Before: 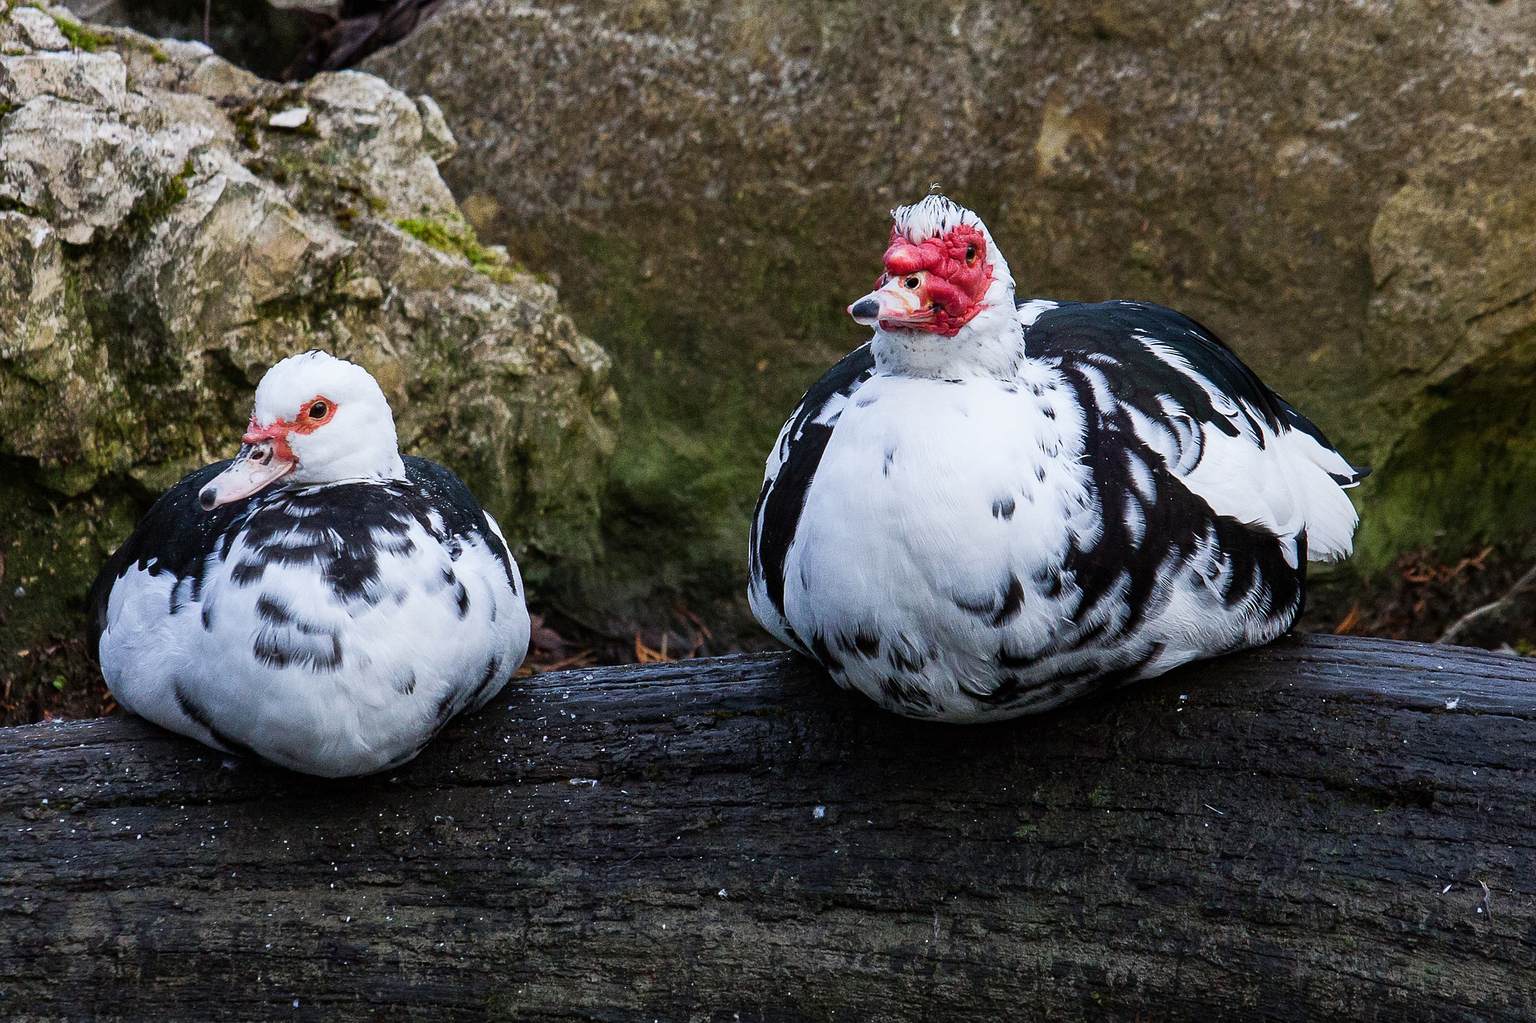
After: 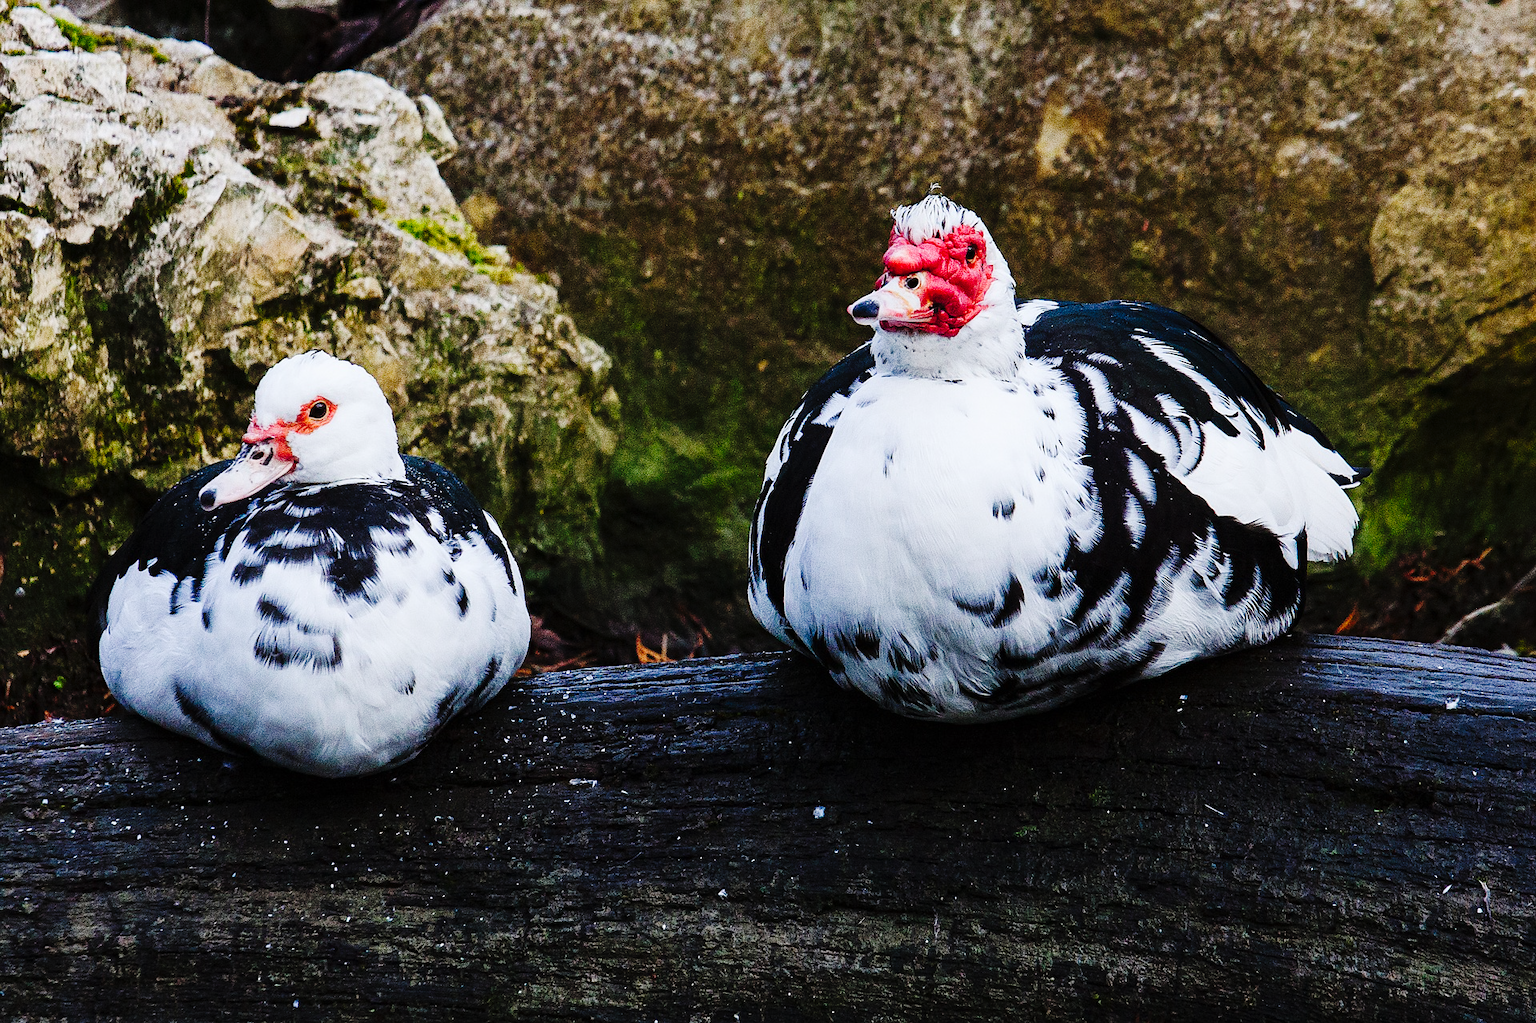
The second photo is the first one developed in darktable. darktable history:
tone curve: curves: ch0 [(0, 0) (0.003, 0.003) (0.011, 0.009) (0.025, 0.018) (0.044, 0.027) (0.069, 0.034) (0.1, 0.043) (0.136, 0.056) (0.177, 0.084) (0.224, 0.138) (0.277, 0.203) (0.335, 0.329) (0.399, 0.451) (0.468, 0.572) (0.543, 0.671) (0.623, 0.754) (0.709, 0.821) (0.801, 0.88) (0.898, 0.938) (1, 1)], preserve colors none
